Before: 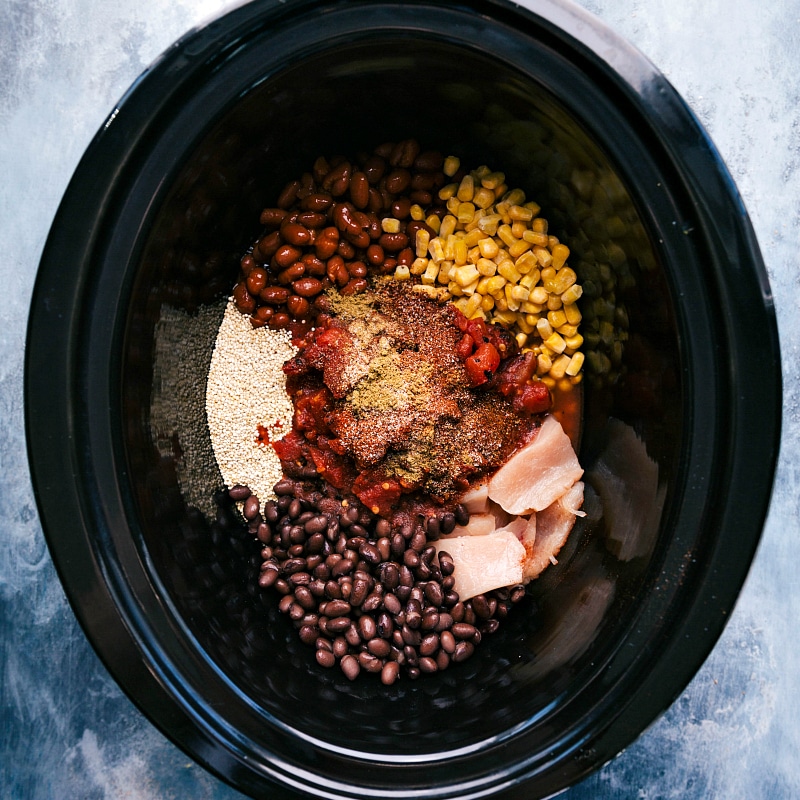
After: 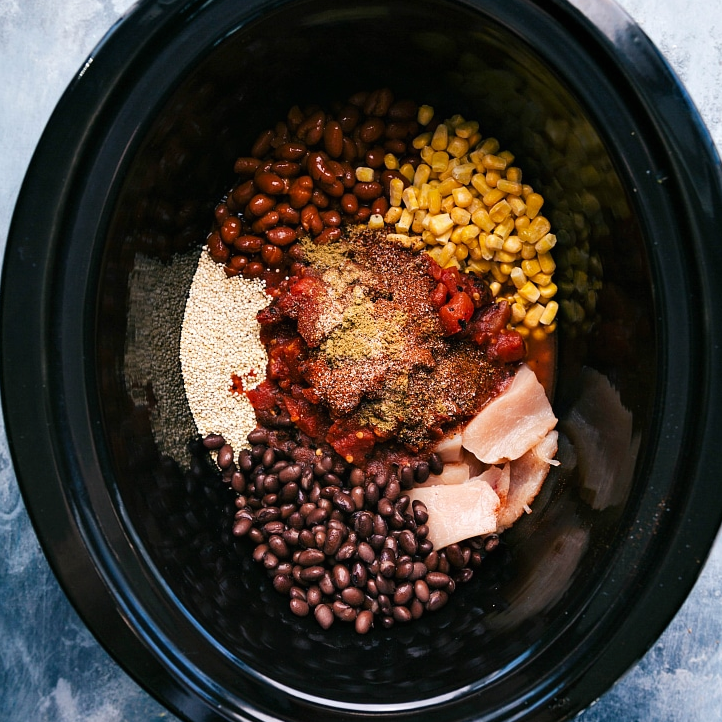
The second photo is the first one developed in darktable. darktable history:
crop: left 3.305%, top 6.436%, right 6.389%, bottom 3.258%
local contrast: mode bilateral grid, contrast 100, coarseness 100, detail 91%, midtone range 0.2
